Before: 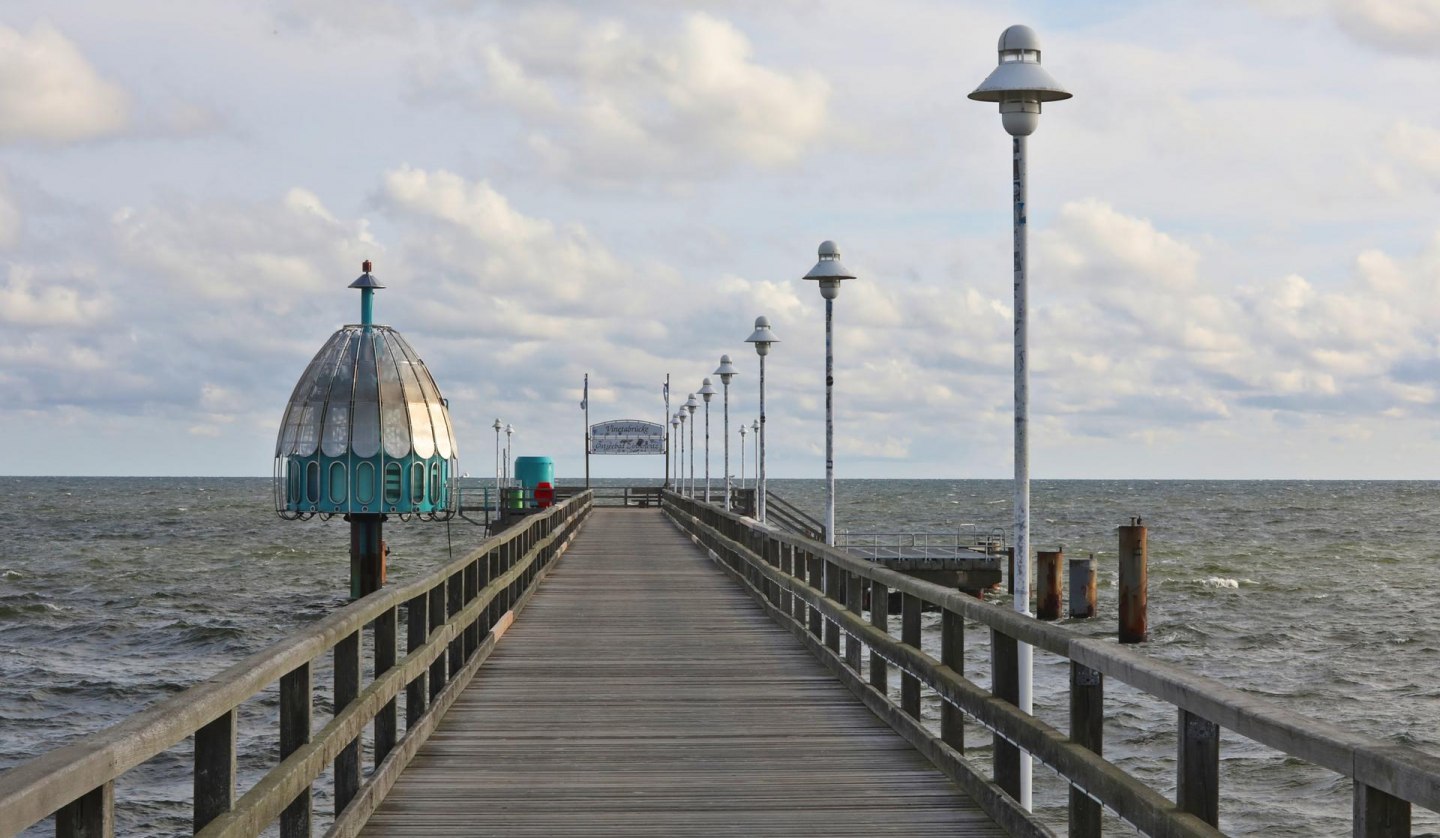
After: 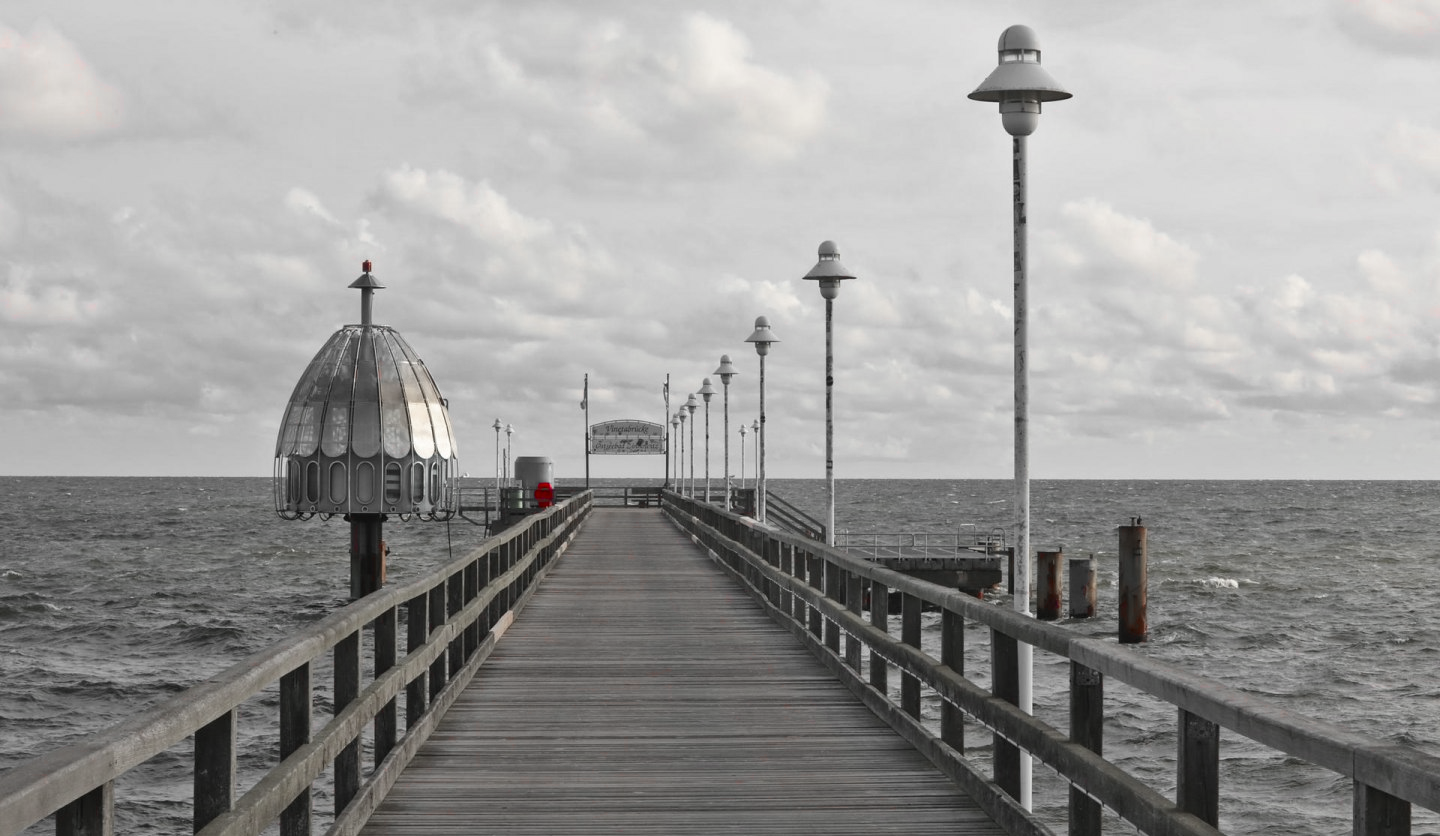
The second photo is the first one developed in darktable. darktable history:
crop: top 0.05%, bottom 0.098%
color zones: curves: ch1 [(0, 0.831) (0.08, 0.771) (0.157, 0.268) (0.241, 0.207) (0.562, -0.005) (0.714, -0.013) (0.876, 0.01) (1, 0.831)]
exposure: compensate highlight preservation false
